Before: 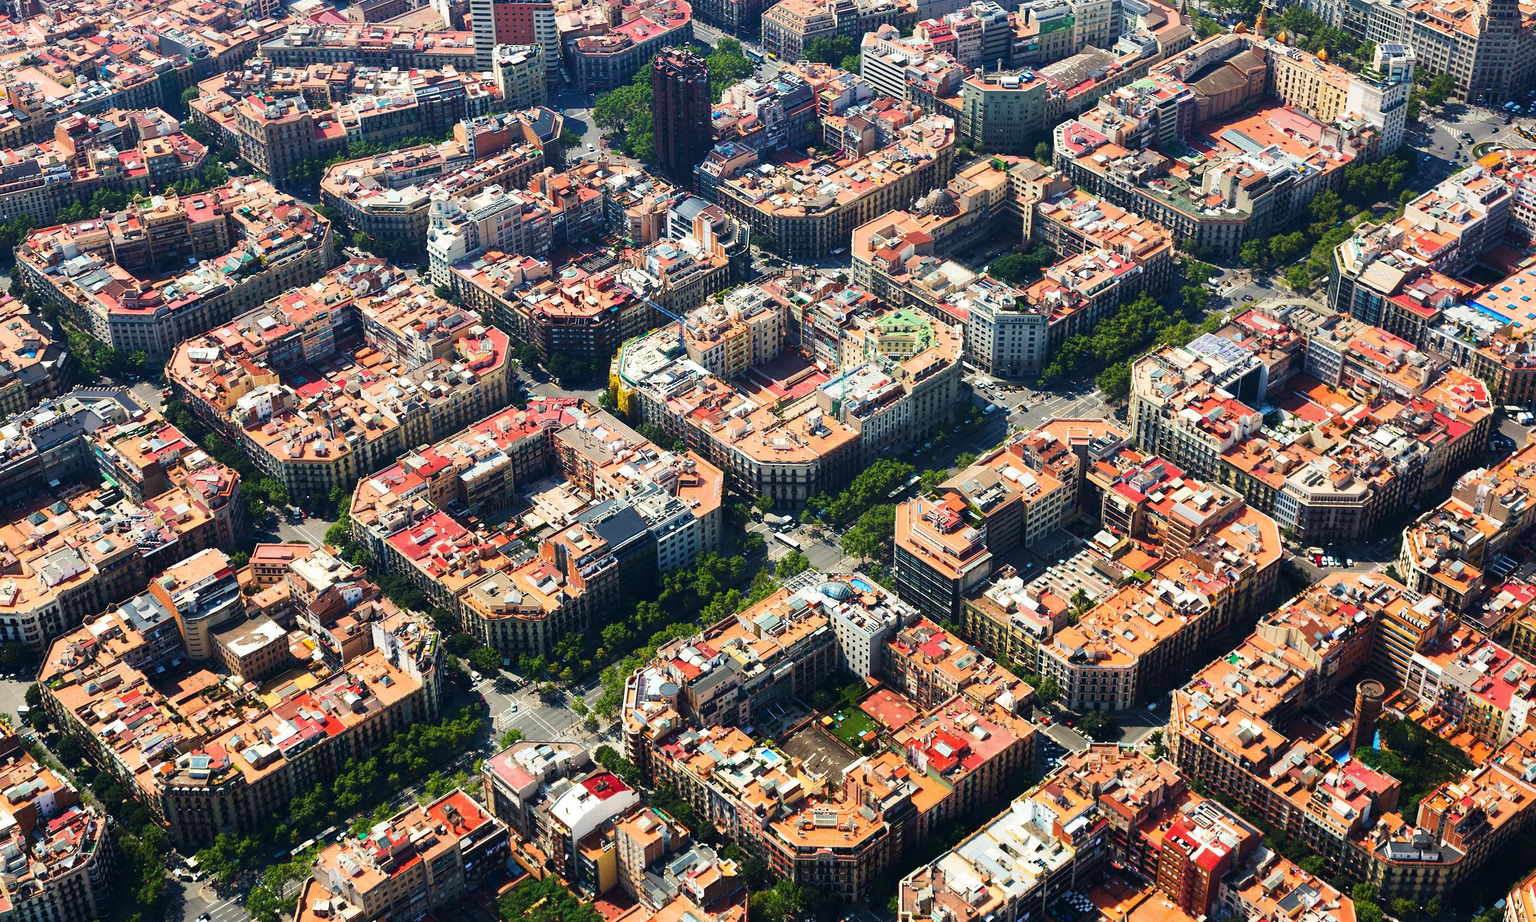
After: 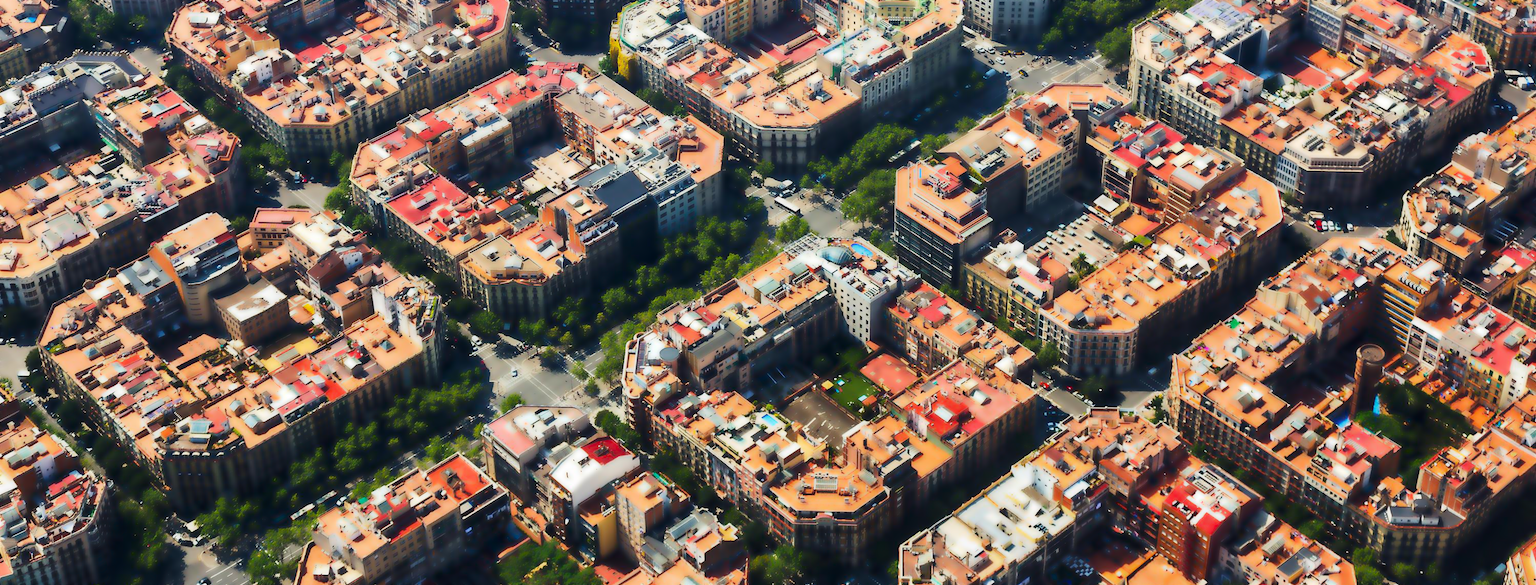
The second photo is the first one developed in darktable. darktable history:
lowpass: radius 4, soften with bilateral filter, unbound 0
crop and rotate: top 36.435%
local contrast: on, module defaults
